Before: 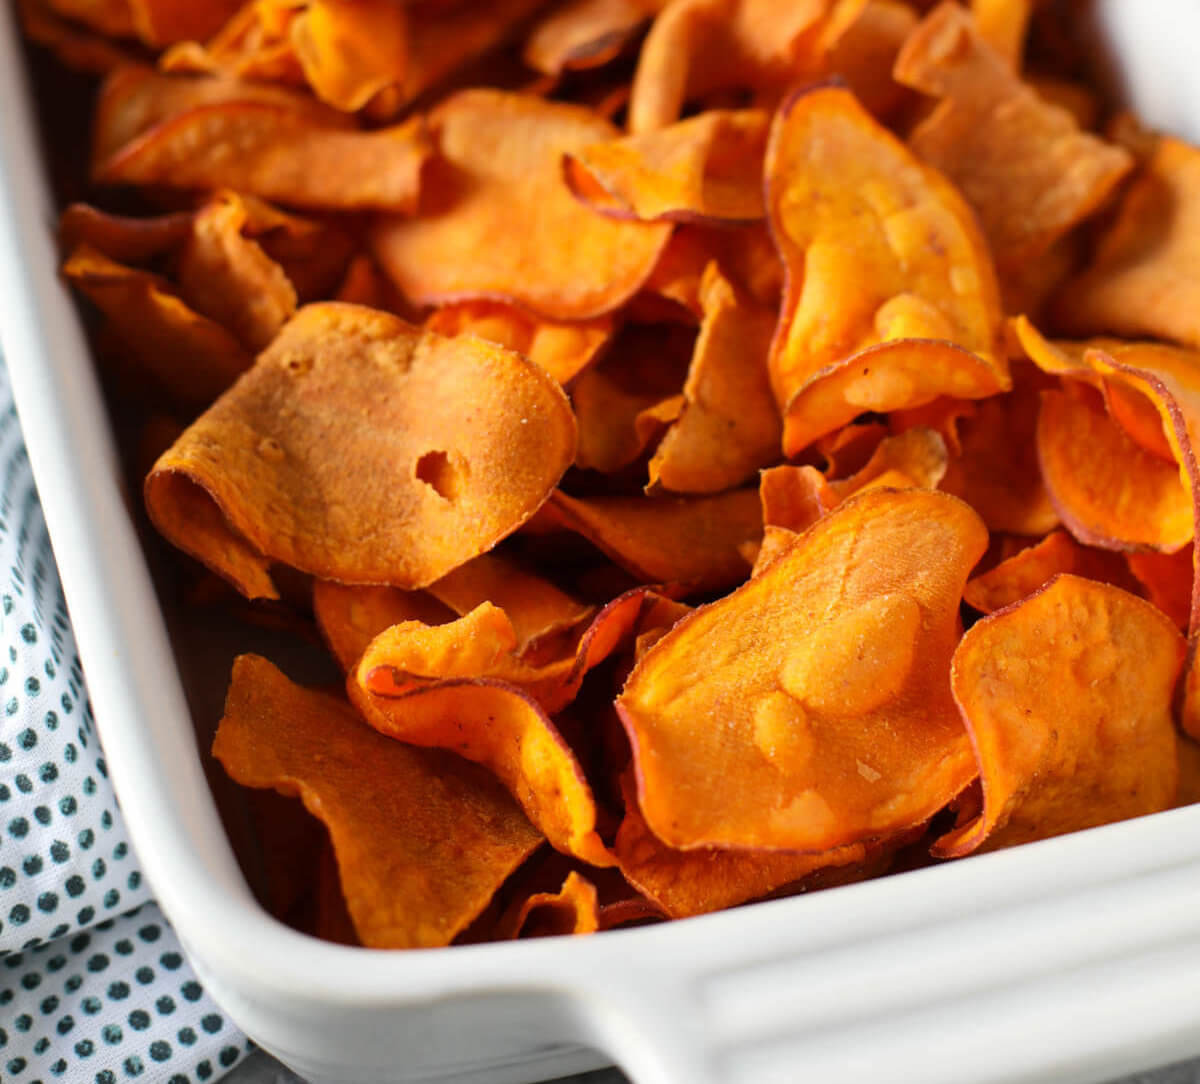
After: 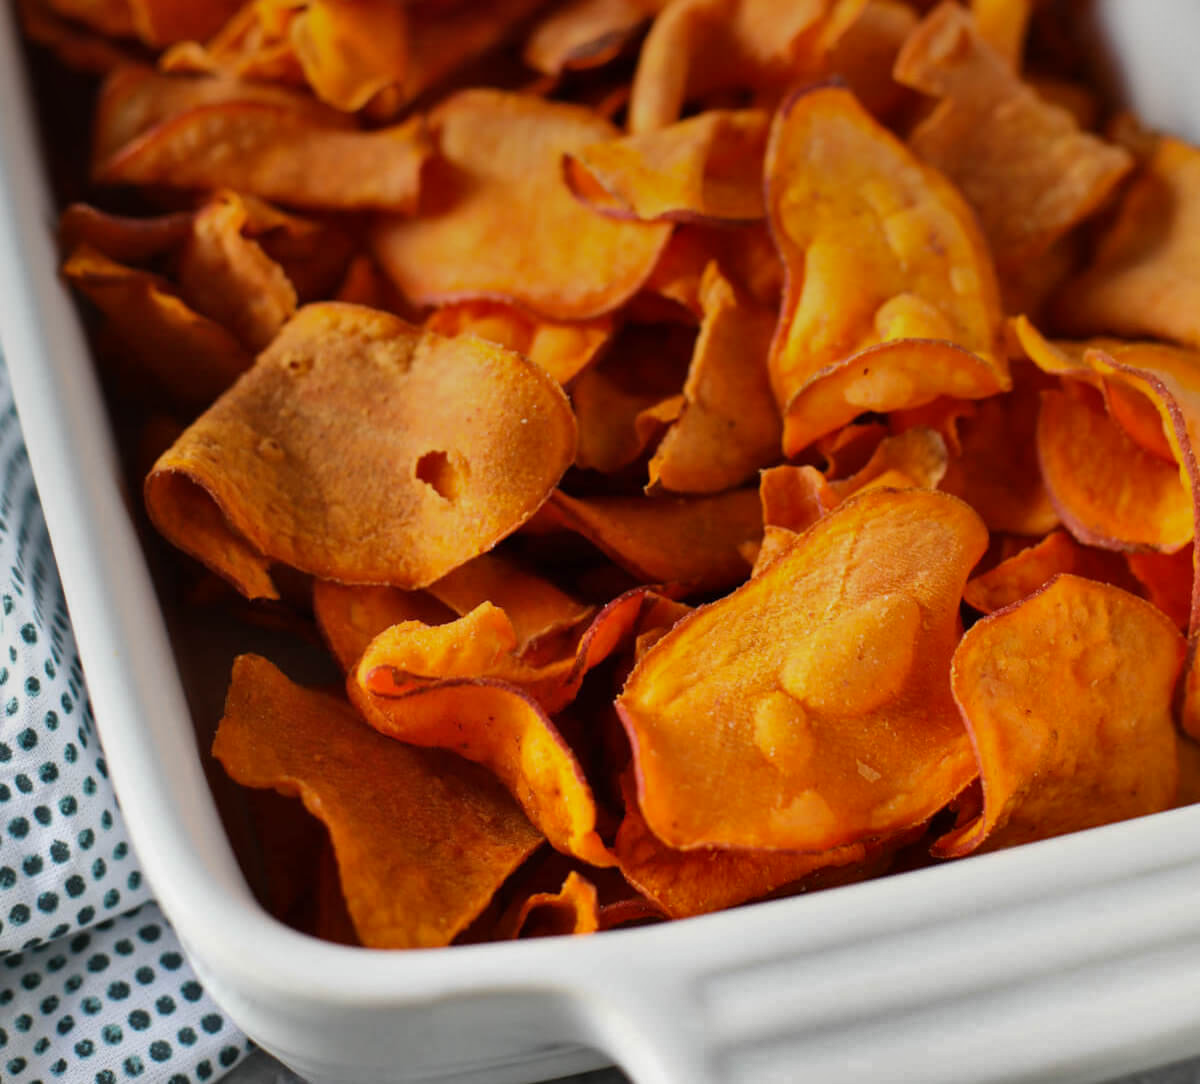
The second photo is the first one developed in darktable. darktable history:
shadows and highlights: white point adjustment -3.64, highlights -63.34, highlights color adjustment 42%, soften with gaussian
graduated density: on, module defaults
